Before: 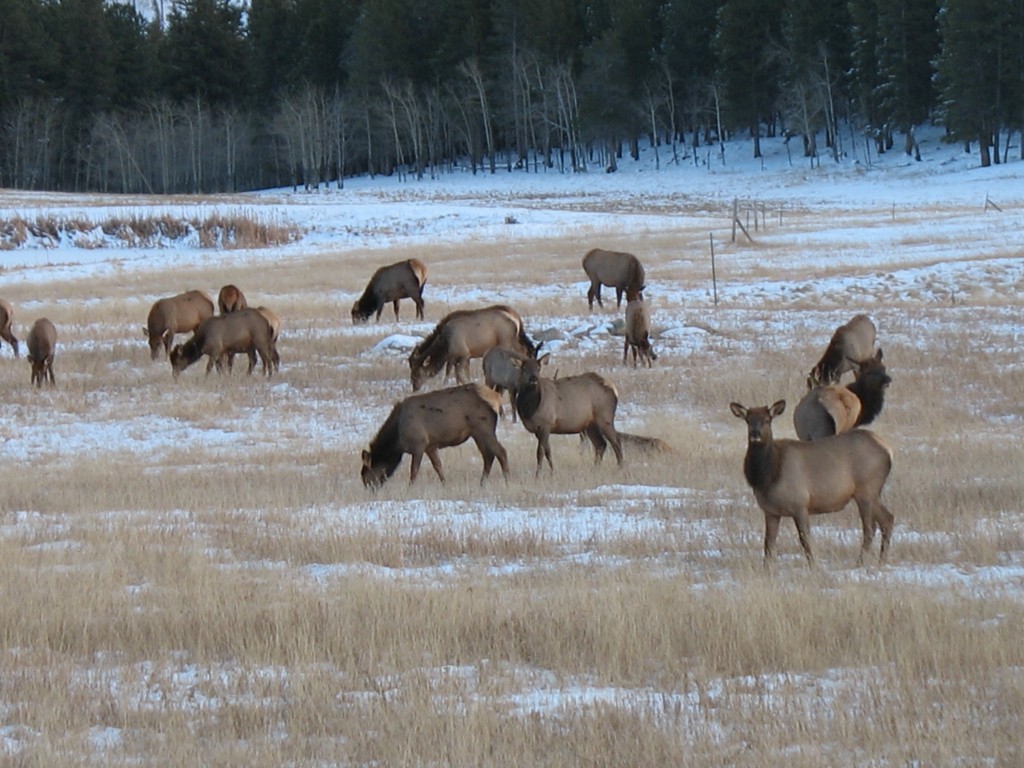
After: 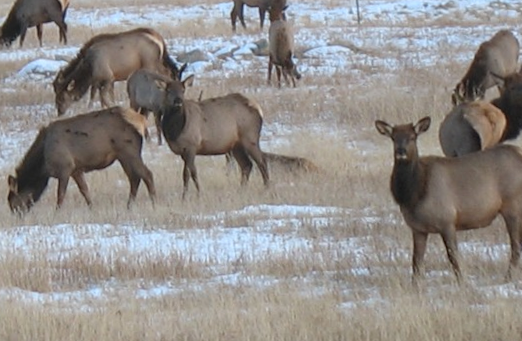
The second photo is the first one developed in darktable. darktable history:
crop: left 35.03%, top 36.625%, right 14.663%, bottom 20.057%
bloom: on, module defaults
rotate and perspective: rotation -1.17°, automatic cropping off
local contrast: on, module defaults
